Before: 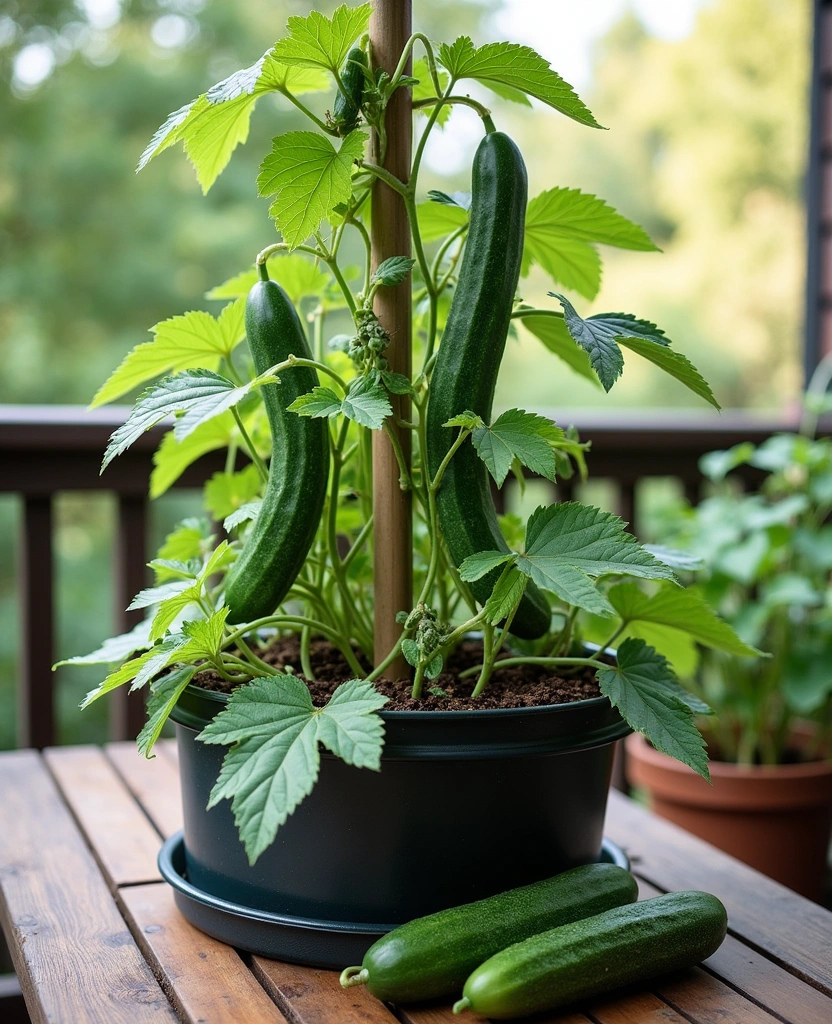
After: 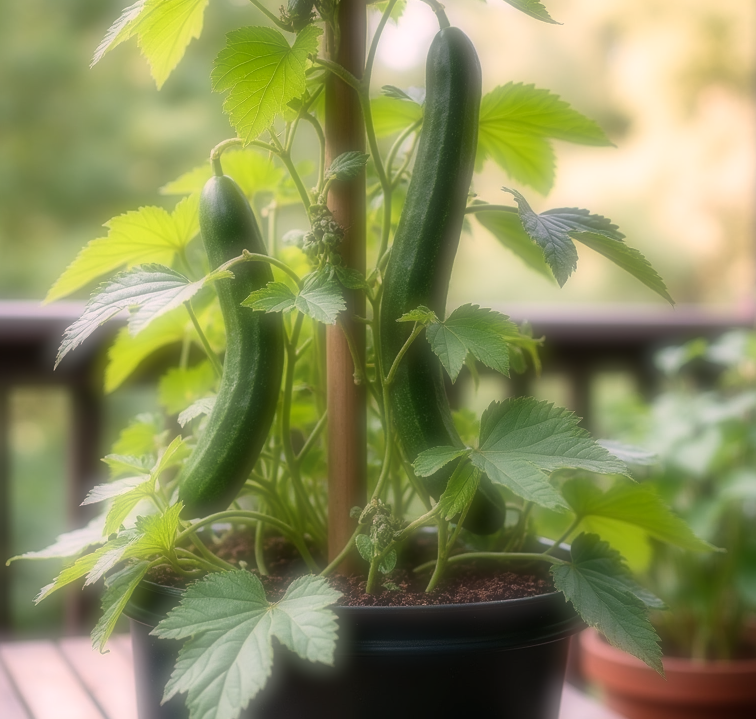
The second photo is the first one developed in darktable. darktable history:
crop: left 5.596%, top 10.314%, right 3.534%, bottom 19.395%
color correction: highlights a* 14.52, highlights b* 4.84
soften: on, module defaults
